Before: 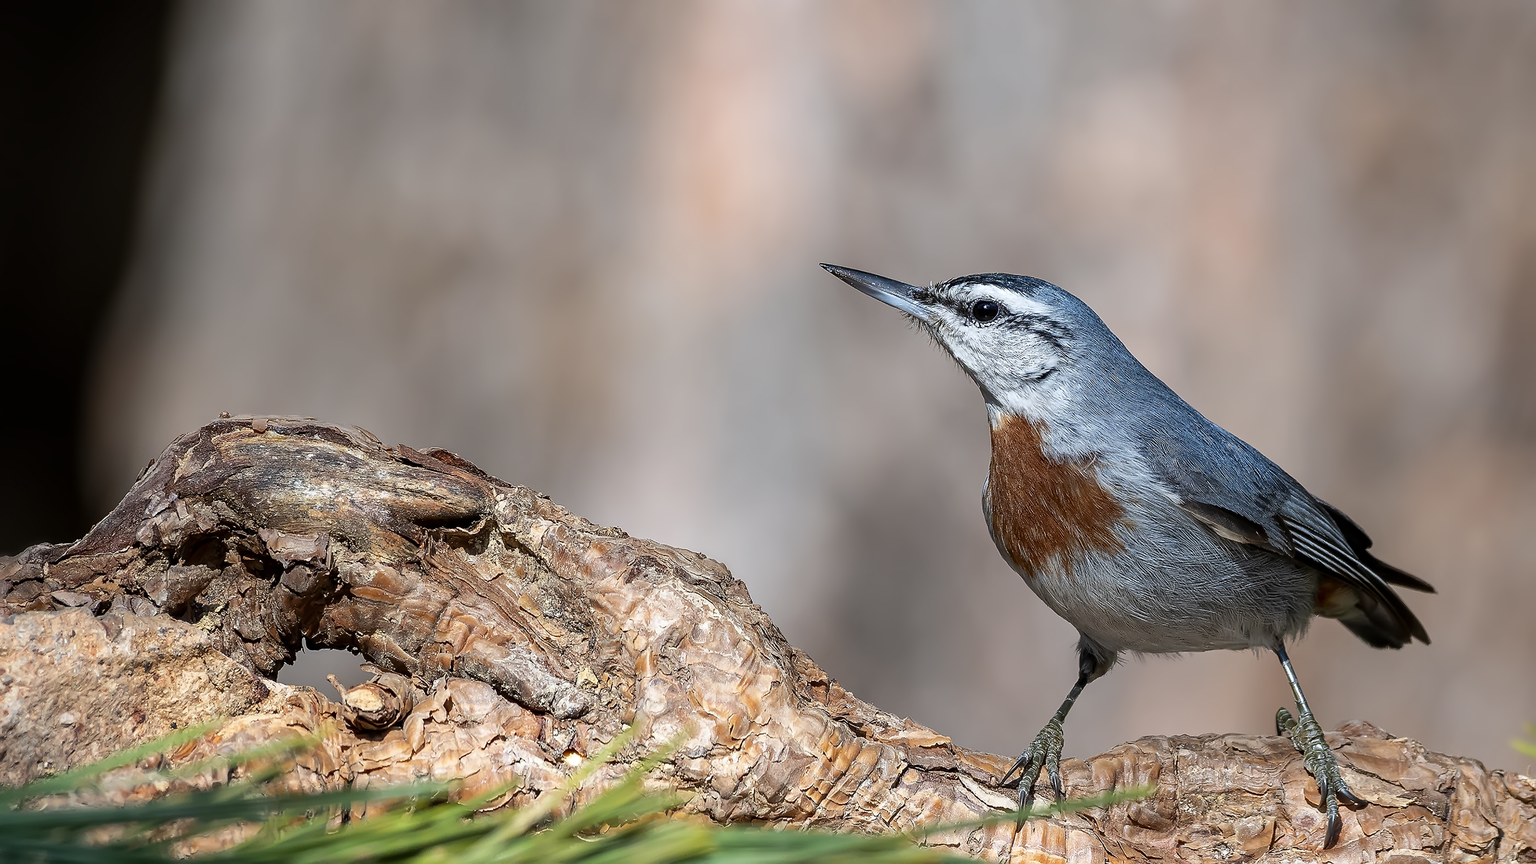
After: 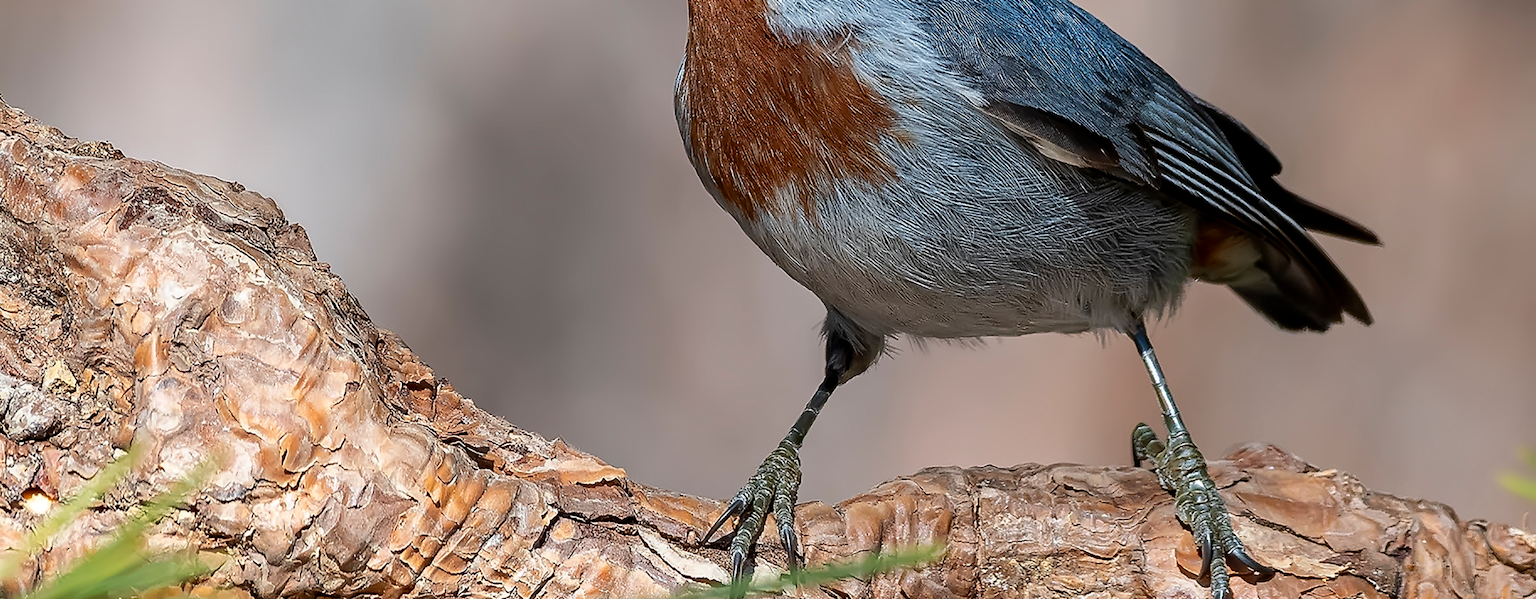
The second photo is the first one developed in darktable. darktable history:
crop and rotate: left 35.756%, top 50.548%, bottom 4.84%
